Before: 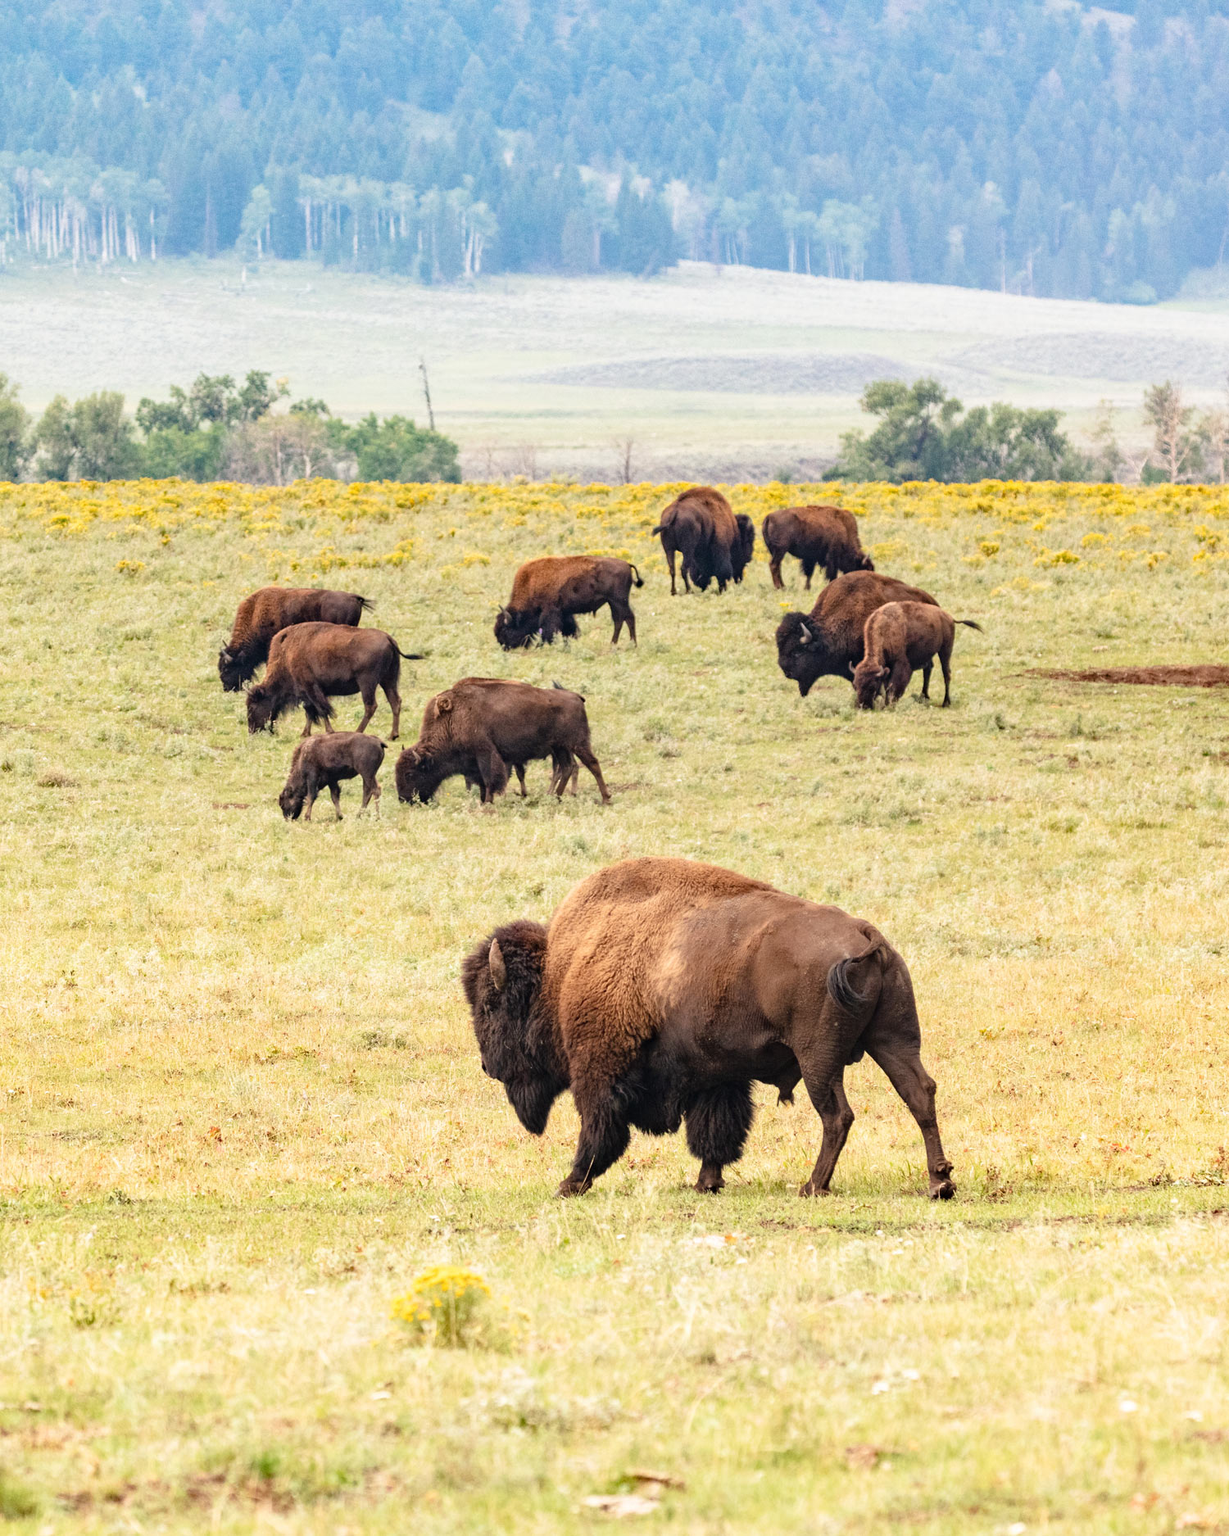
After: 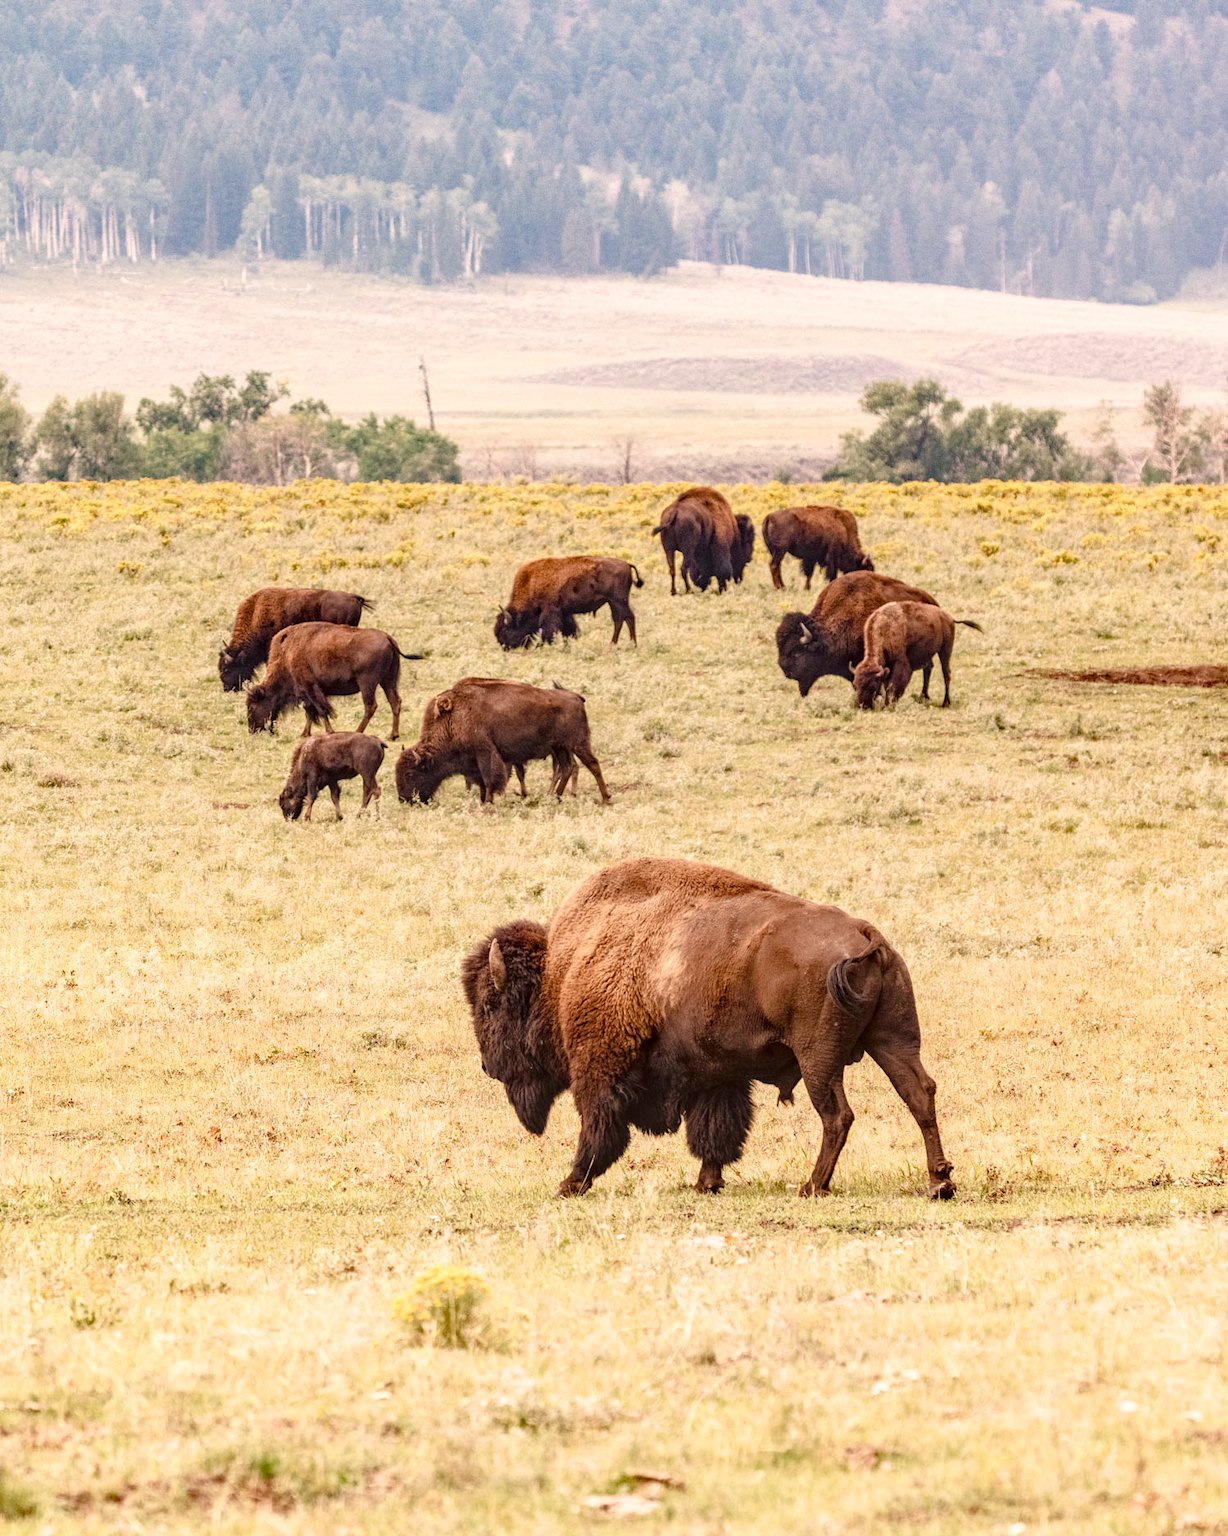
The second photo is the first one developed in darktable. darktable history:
local contrast: on, module defaults
color correction: highlights a* 10.25, highlights b* 9.78, shadows a* 8.85, shadows b* 7.8, saturation 0.806
color balance rgb: shadows lift › chroma 0.839%, shadows lift › hue 111.89°, power › chroma 0.233%, power › hue 62.56°, linear chroma grading › global chroma 9.146%, perceptual saturation grading › global saturation 20%, perceptual saturation grading › highlights -49.754%, perceptual saturation grading › shadows 25.057%, global vibrance 20%
